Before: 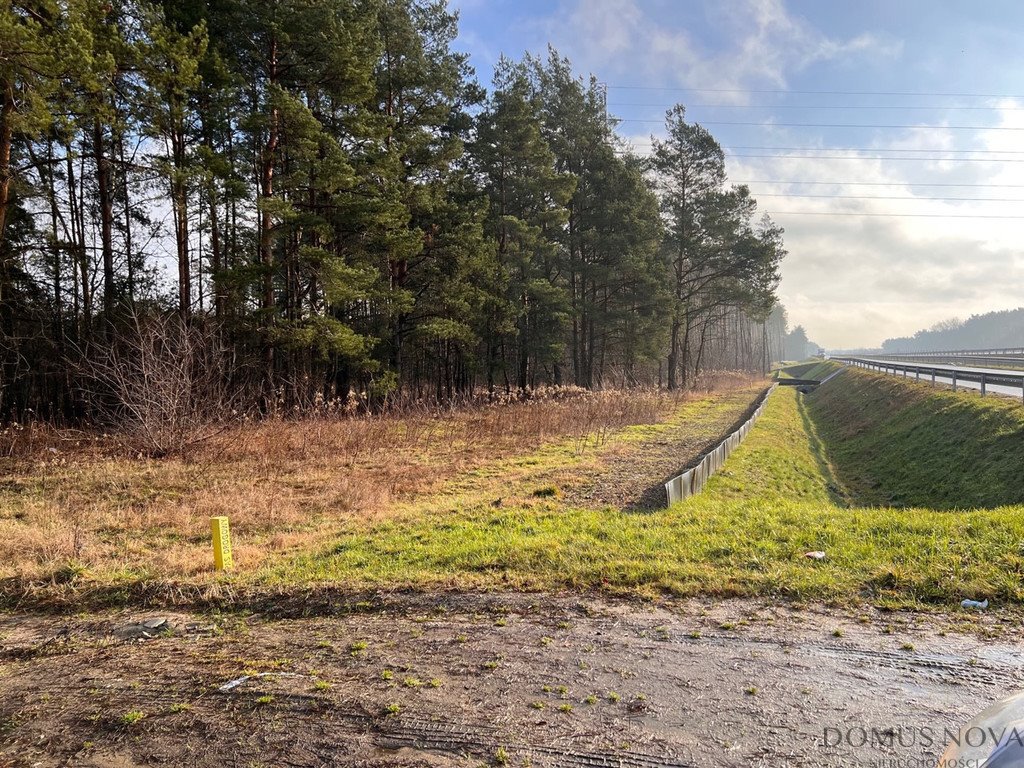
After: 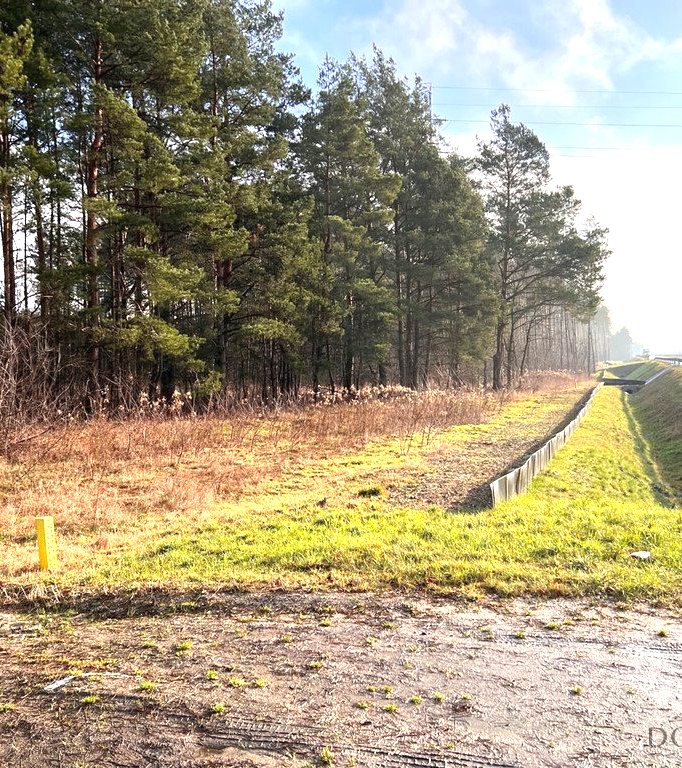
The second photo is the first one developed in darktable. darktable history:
crop: left 17.11%, right 16.235%
exposure: black level correction 0, exposure 1.016 EV, compensate highlight preservation false
